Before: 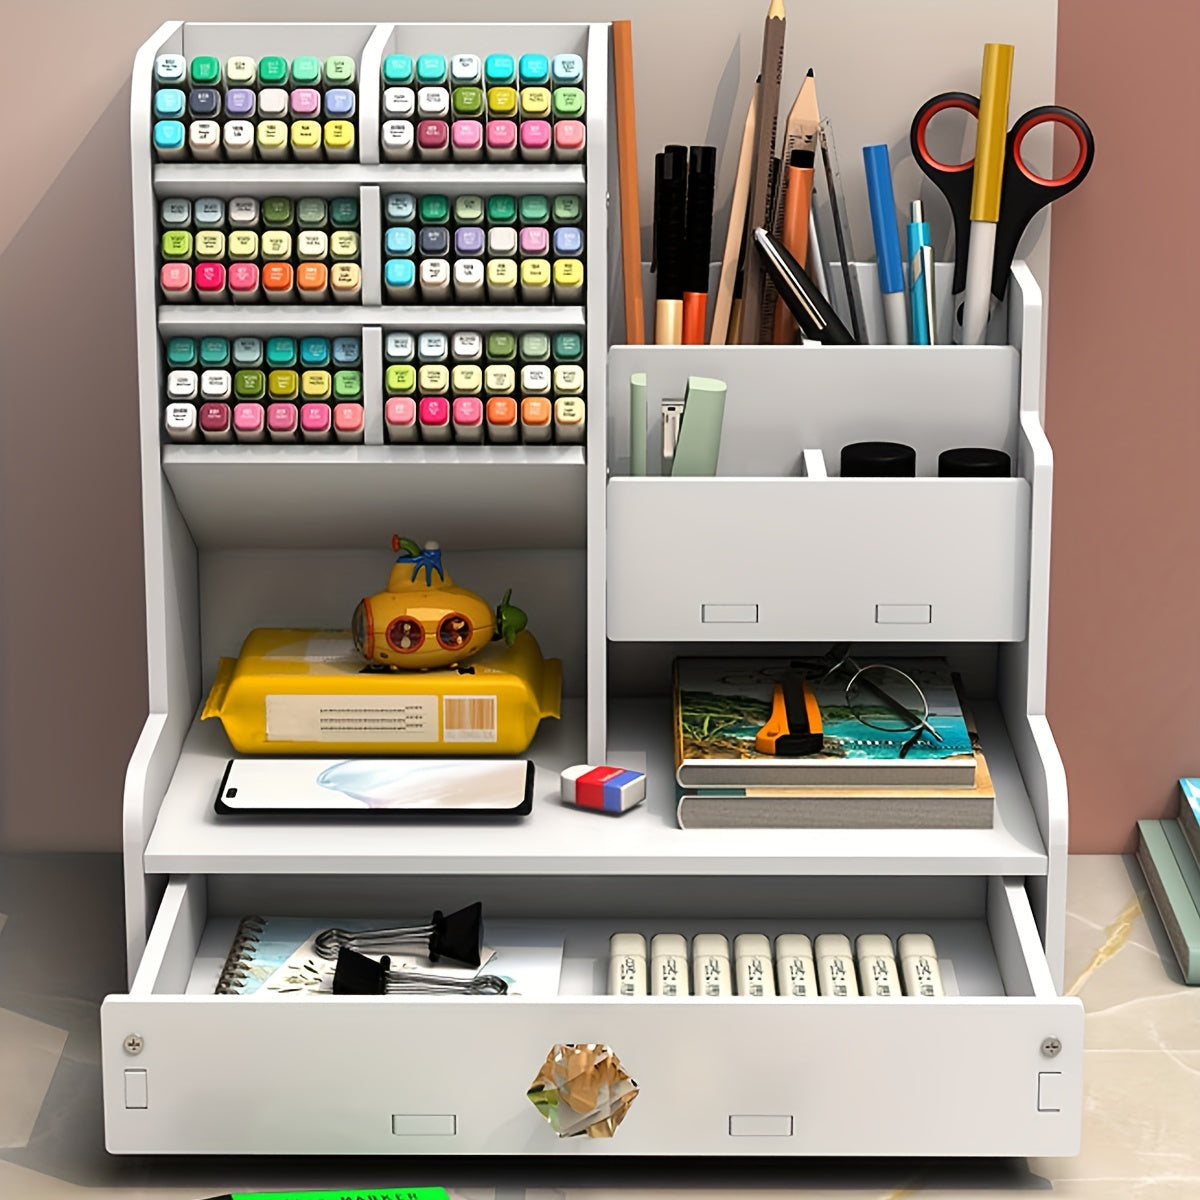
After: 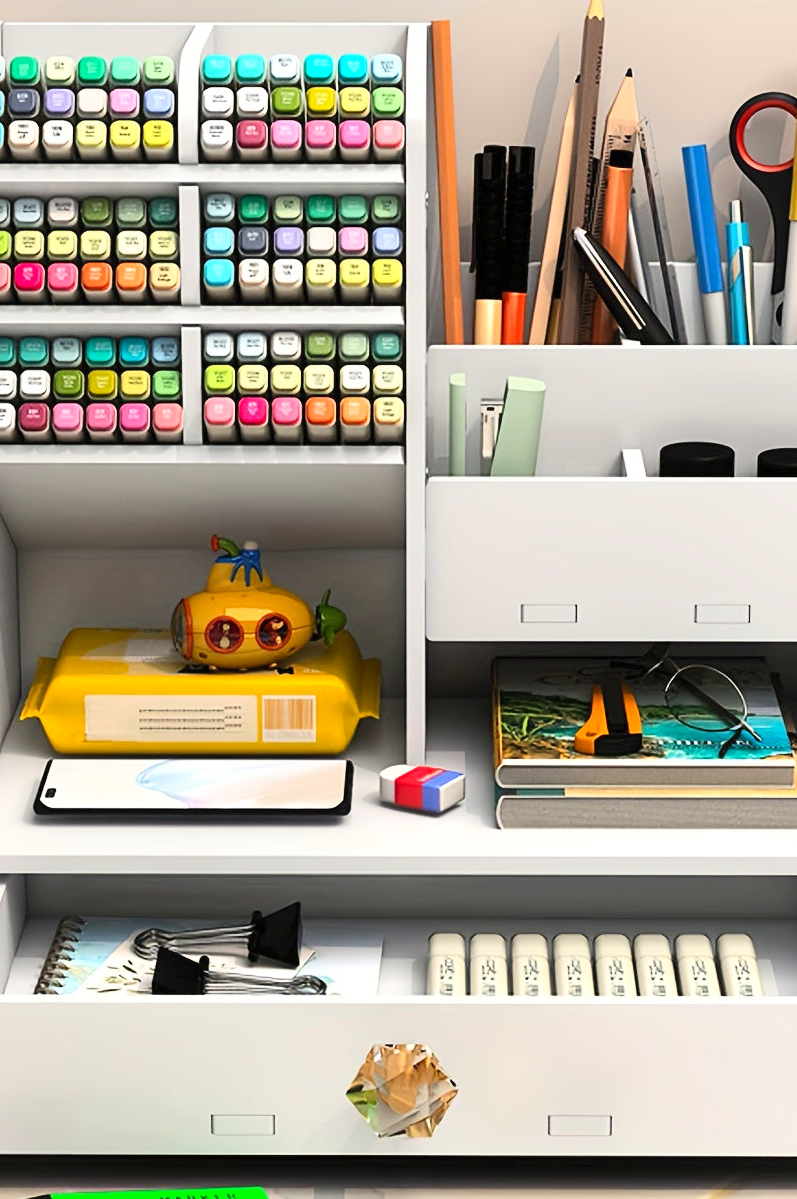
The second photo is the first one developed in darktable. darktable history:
crop and rotate: left 15.135%, right 18.428%
contrast brightness saturation: contrast 0.195, brightness 0.168, saturation 0.22
